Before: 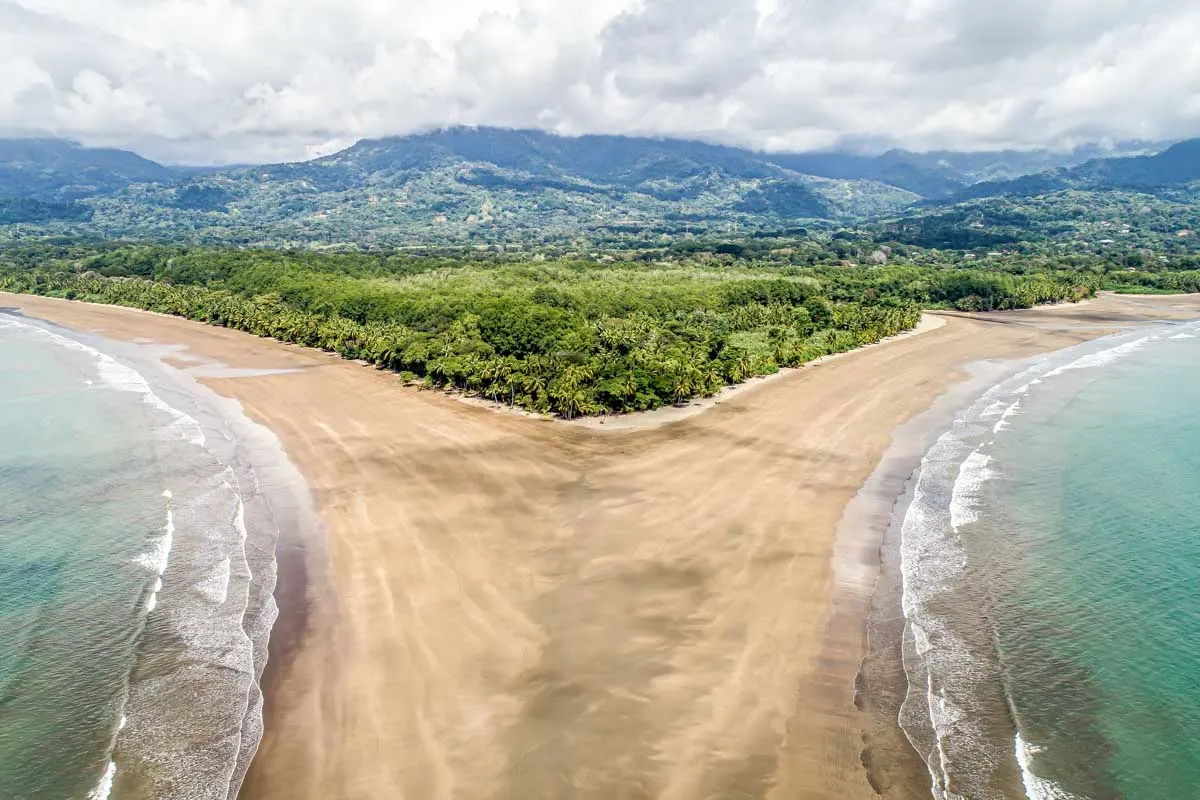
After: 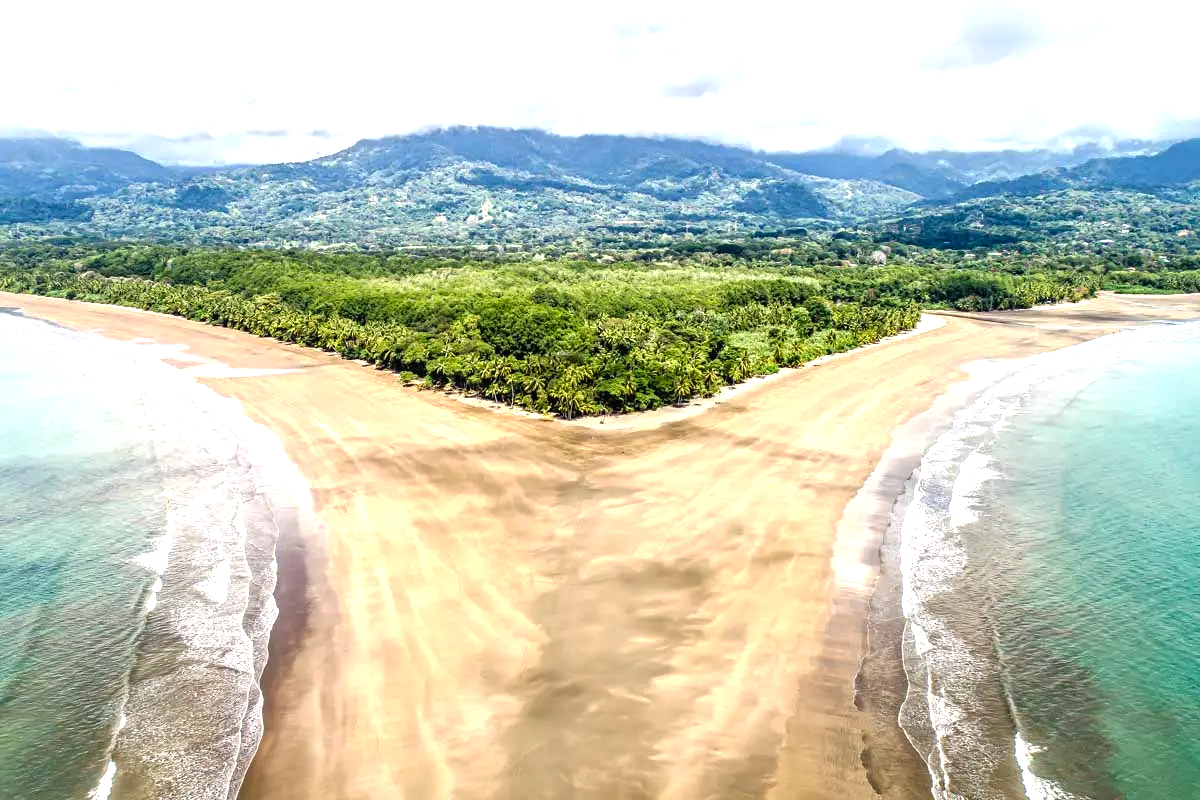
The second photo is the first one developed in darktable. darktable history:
tone curve: curves: ch0 [(0, 0) (0.003, 0.019) (0.011, 0.022) (0.025, 0.027) (0.044, 0.037) (0.069, 0.049) (0.1, 0.066) (0.136, 0.091) (0.177, 0.125) (0.224, 0.159) (0.277, 0.206) (0.335, 0.266) (0.399, 0.332) (0.468, 0.411) (0.543, 0.492) (0.623, 0.577) (0.709, 0.668) (0.801, 0.767) (0.898, 0.869) (1, 1)], preserve colors none
exposure: black level correction 0, exposure 0.7 EV, compensate exposure bias true, compensate highlight preservation false
local contrast: mode bilateral grid, contrast 20, coarseness 50, detail 120%, midtone range 0.2
